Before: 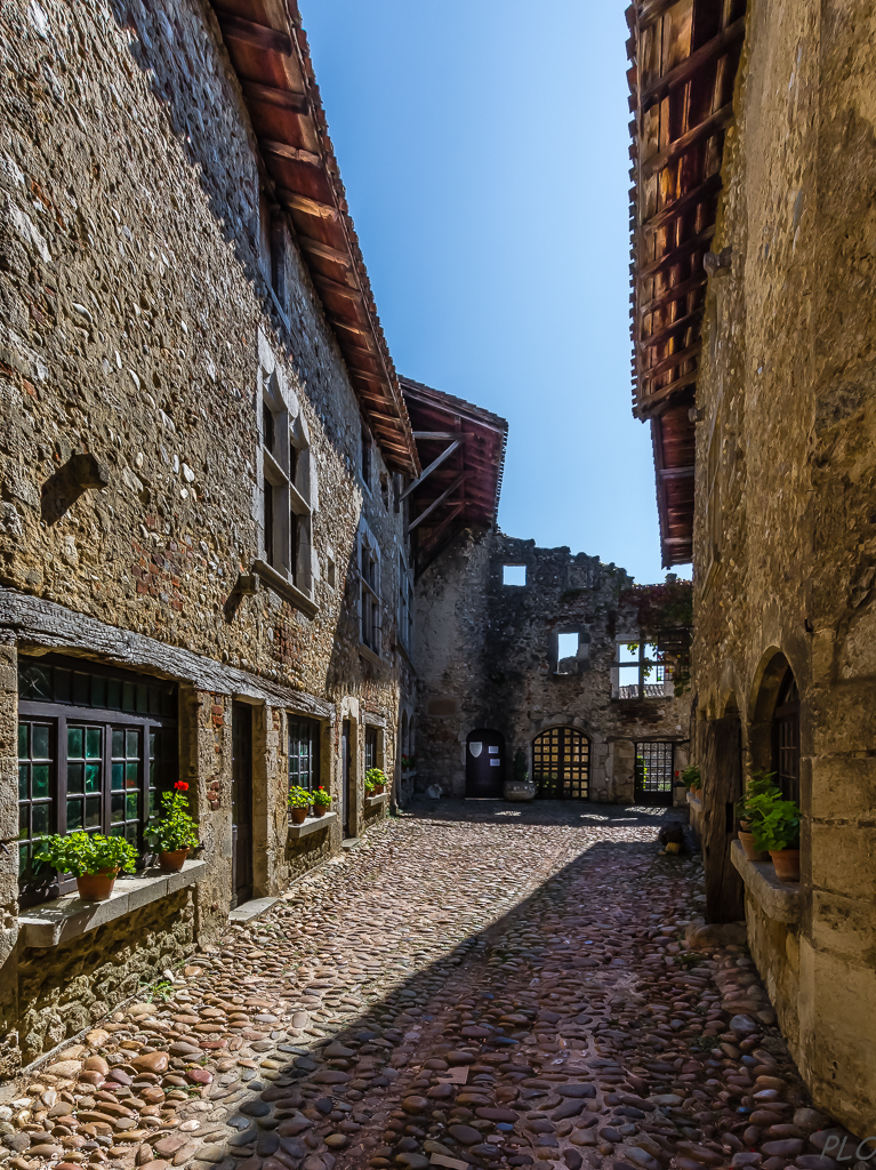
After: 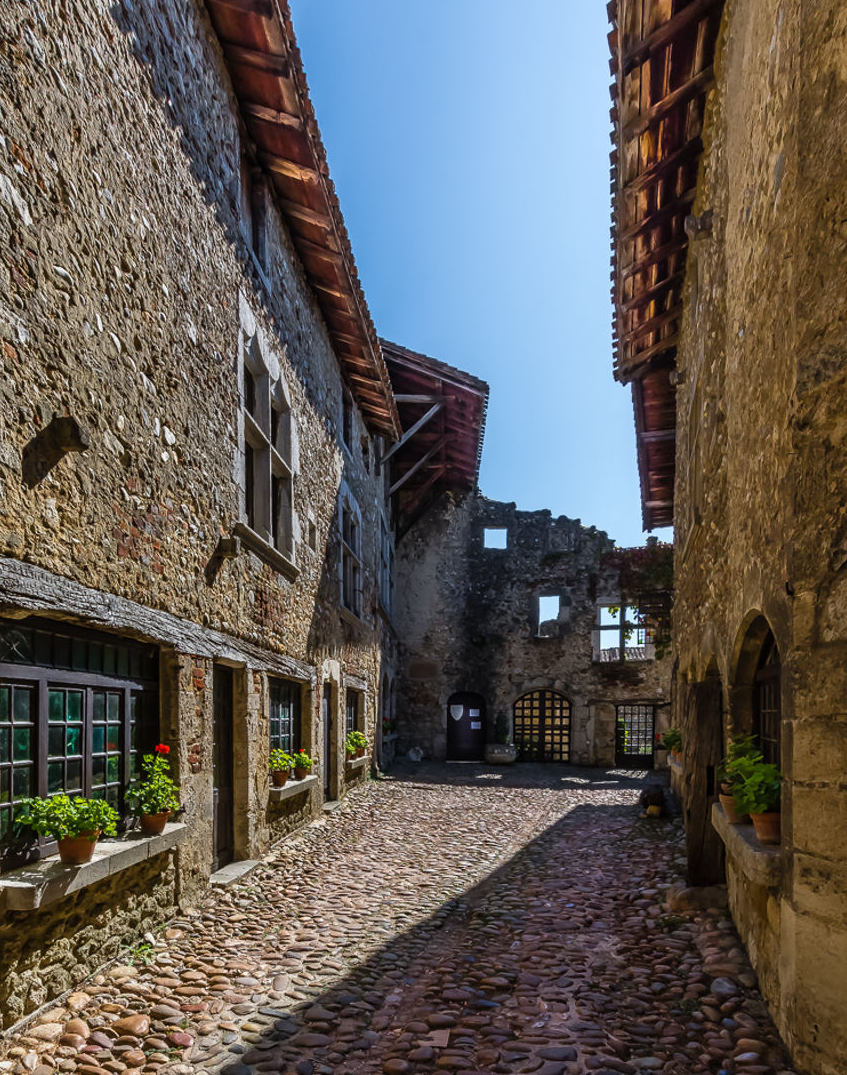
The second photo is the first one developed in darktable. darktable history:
crop: left 2.224%, top 3.199%, right 1.049%, bottom 4.837%
